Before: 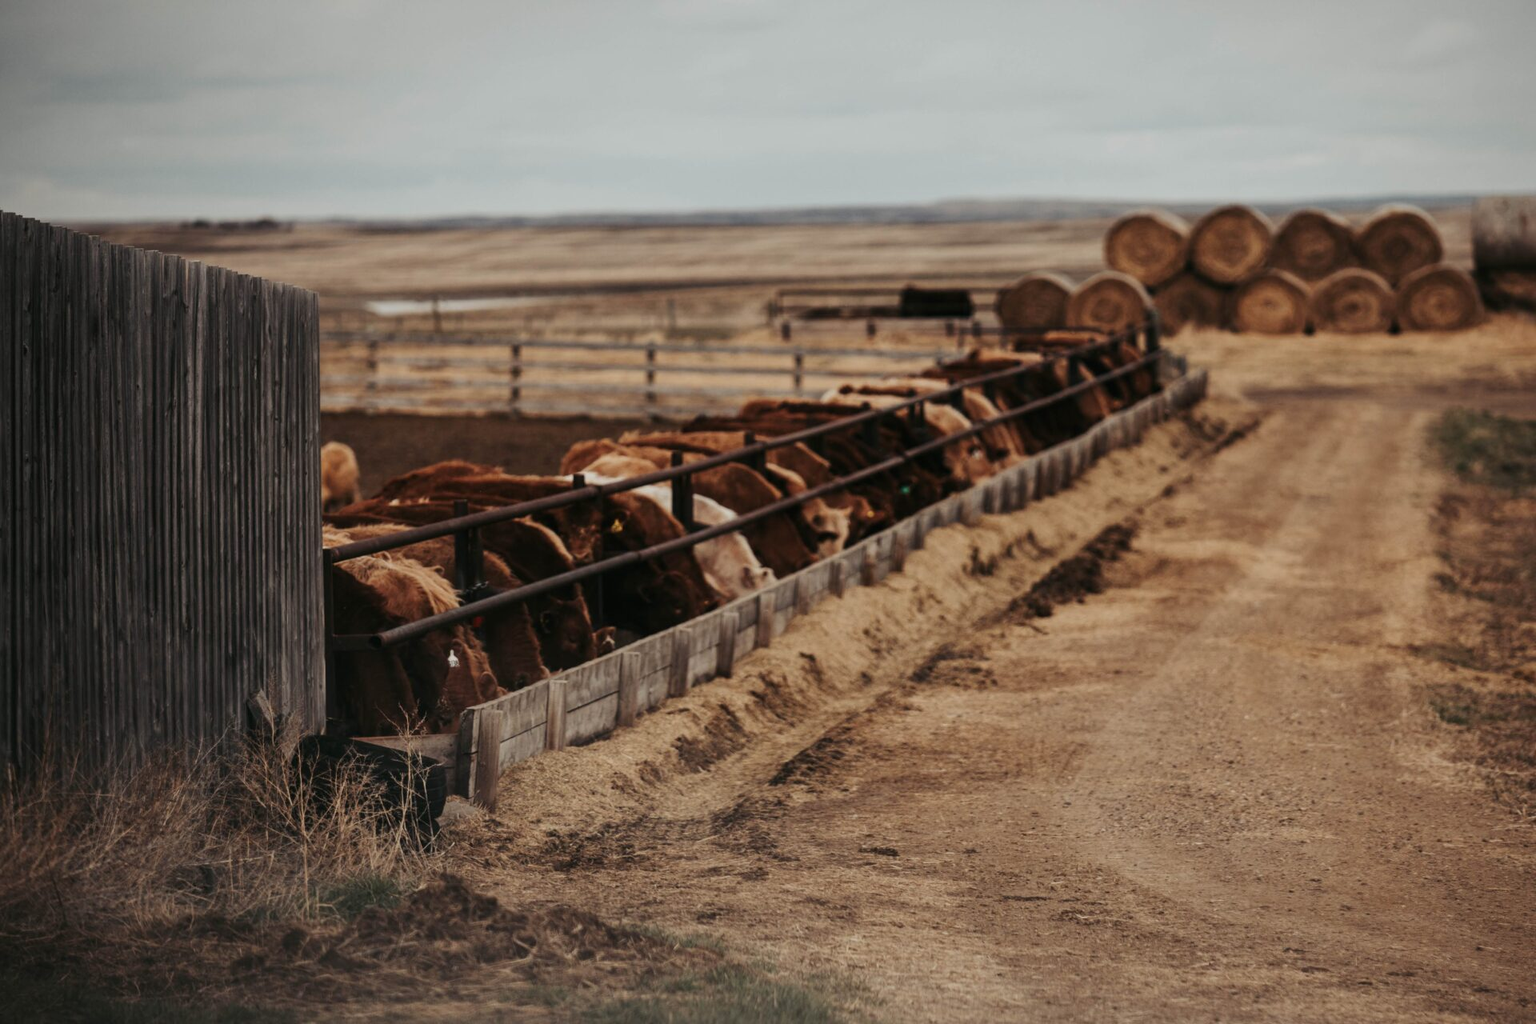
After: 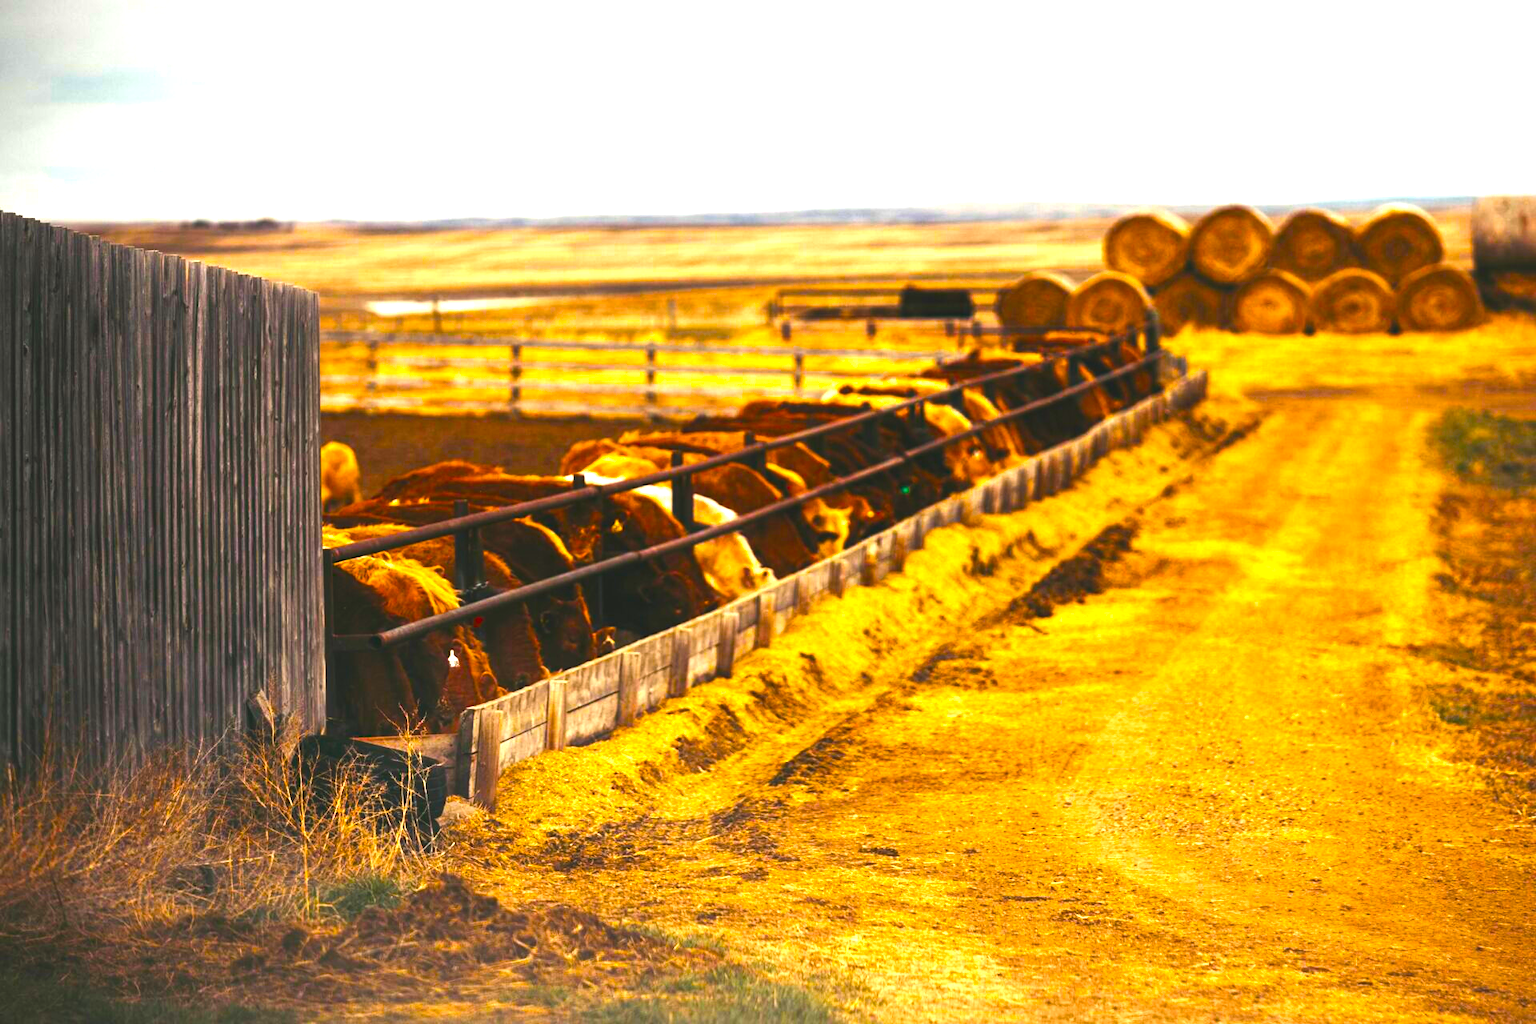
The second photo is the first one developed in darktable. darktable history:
exposure: black level correction -0.005, exposure 1.002 EV, compensate highlight preservation false
color balance rgb: linear chroma grading › global chroma 20%, perceptual saturation grading › global saturation 65%, perceptual saturation grading › highlights 50%, perceptual saturation grading › shadows 30%, perceptual brilliance grading › global brilliance 12%, perceptual brilliance grading › highlights 15%, global vibrance 20%
